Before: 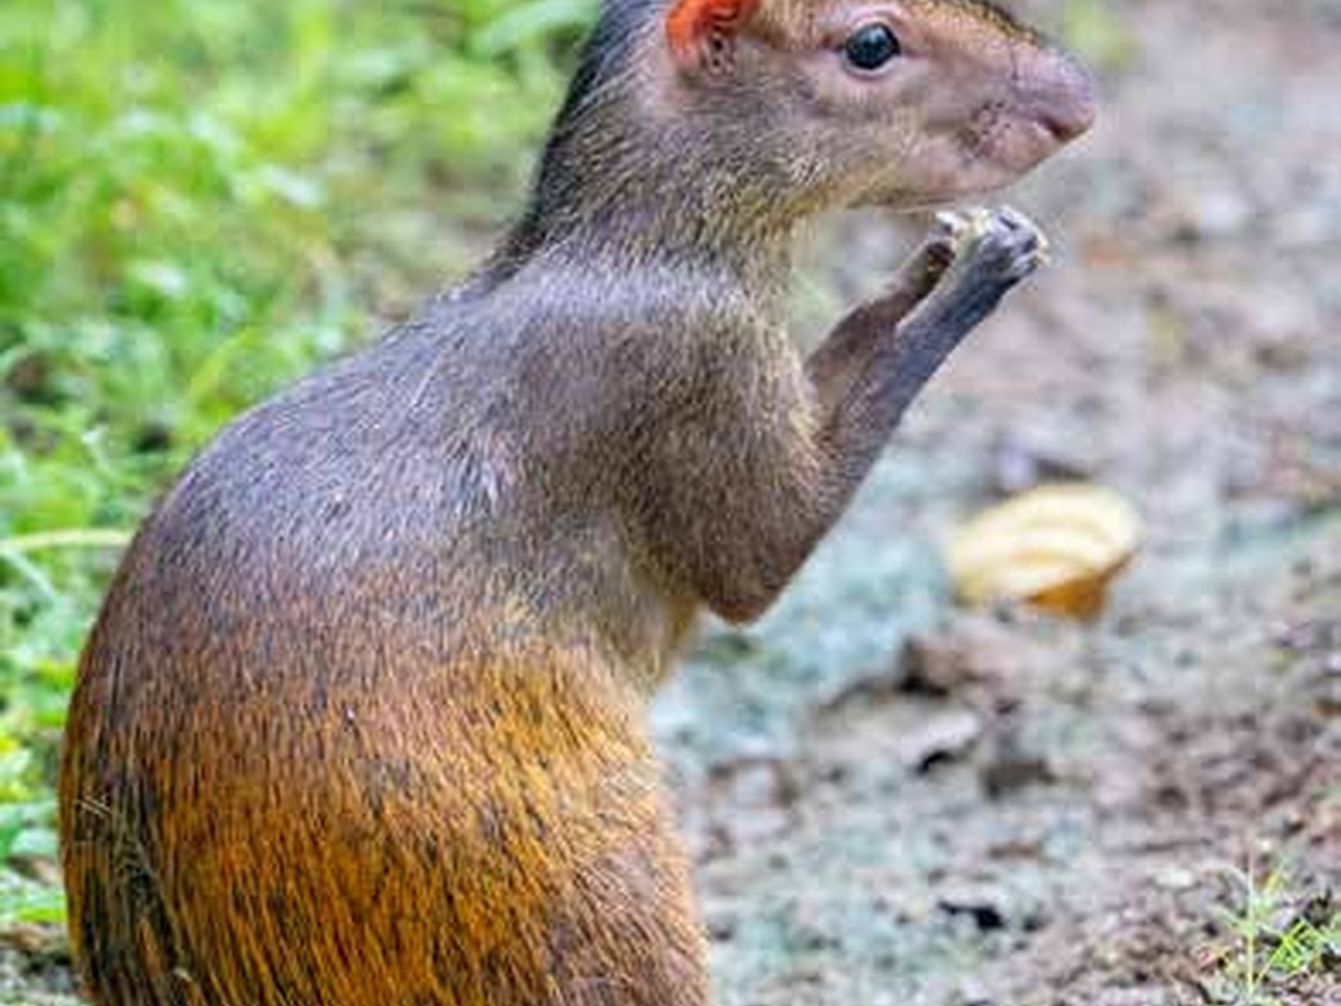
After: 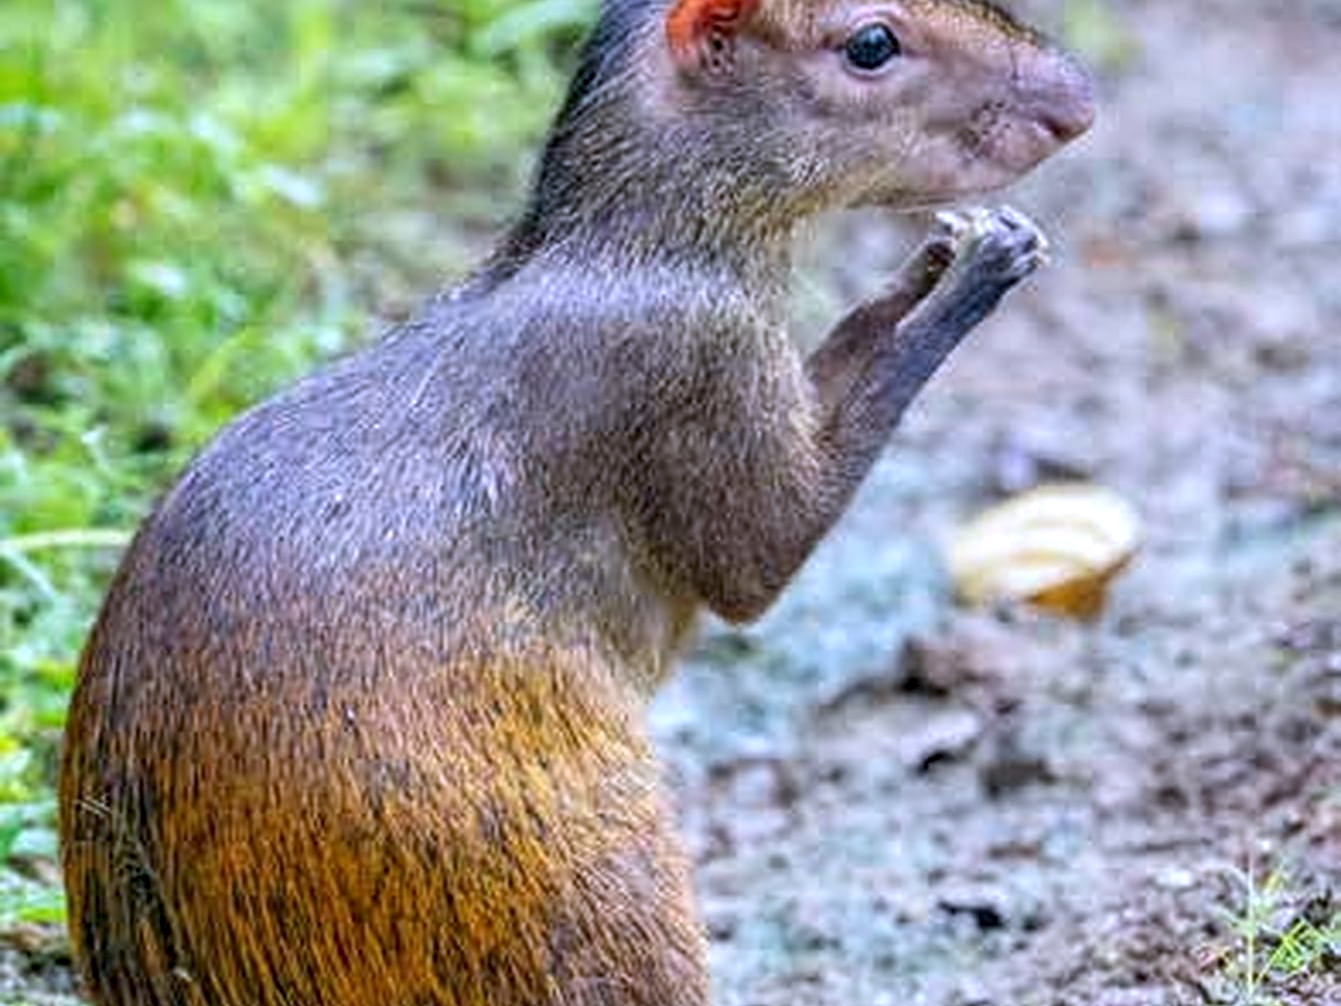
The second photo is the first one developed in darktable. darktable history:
local contrast: on, module defaults
white balance: red 0.967, blue 1.119, emerald 0.756
sharpen: amount 0.2
